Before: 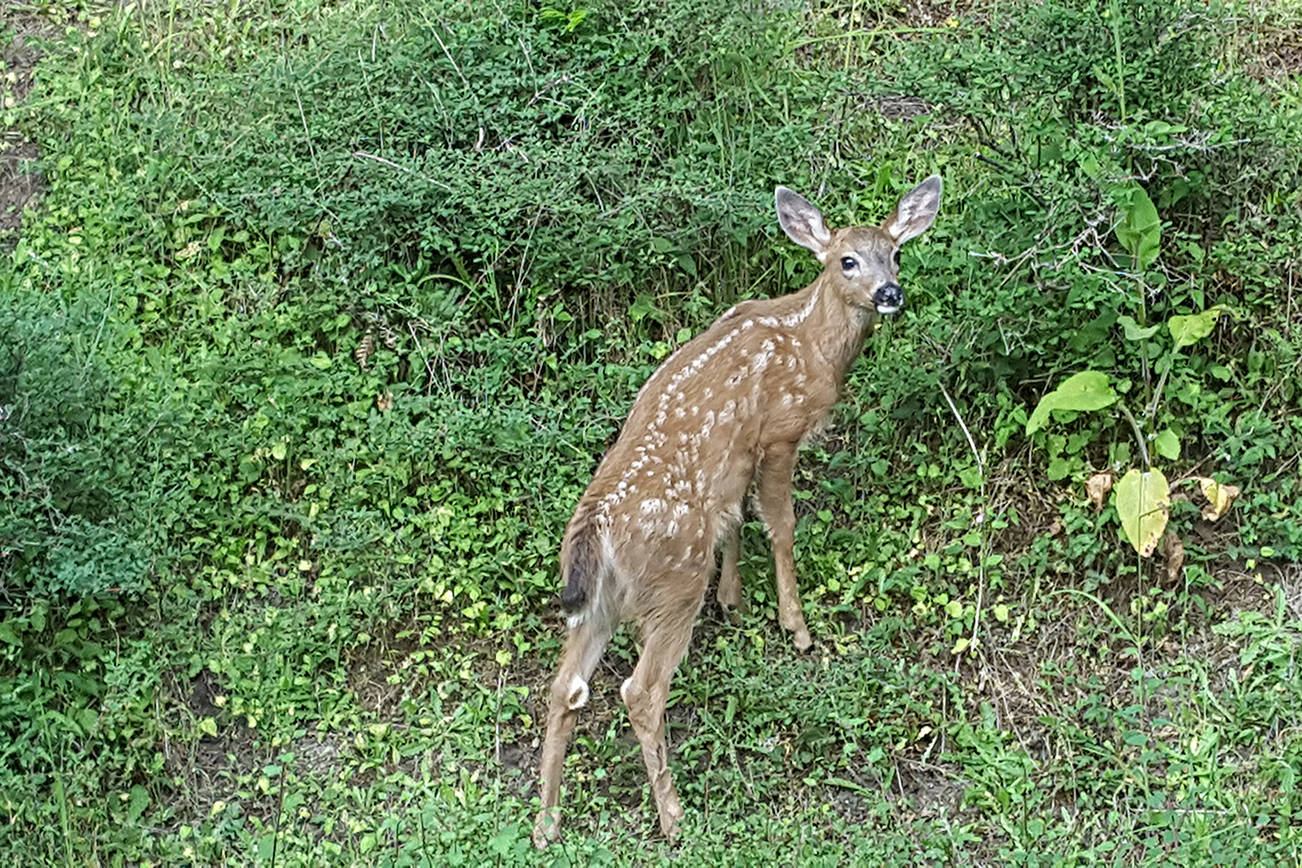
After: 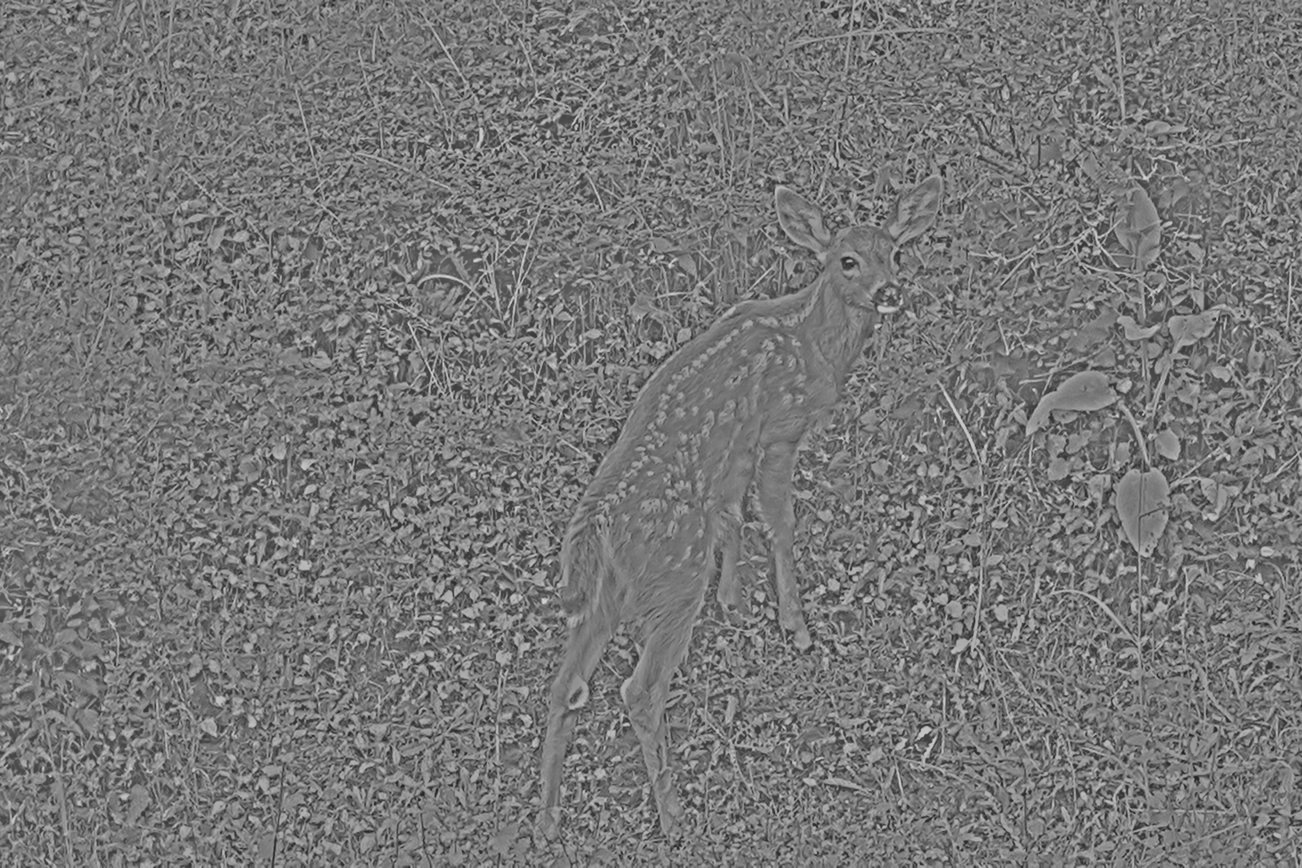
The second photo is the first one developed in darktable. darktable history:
highpass: sharpness 25.84%, contrast boost 14.94%
